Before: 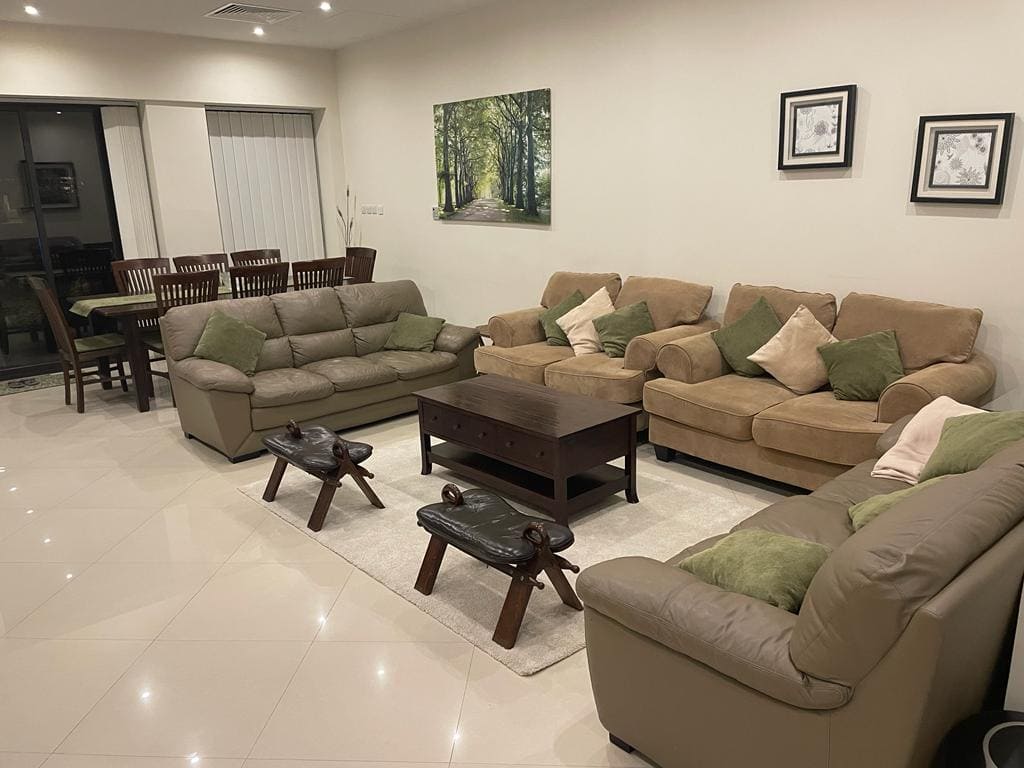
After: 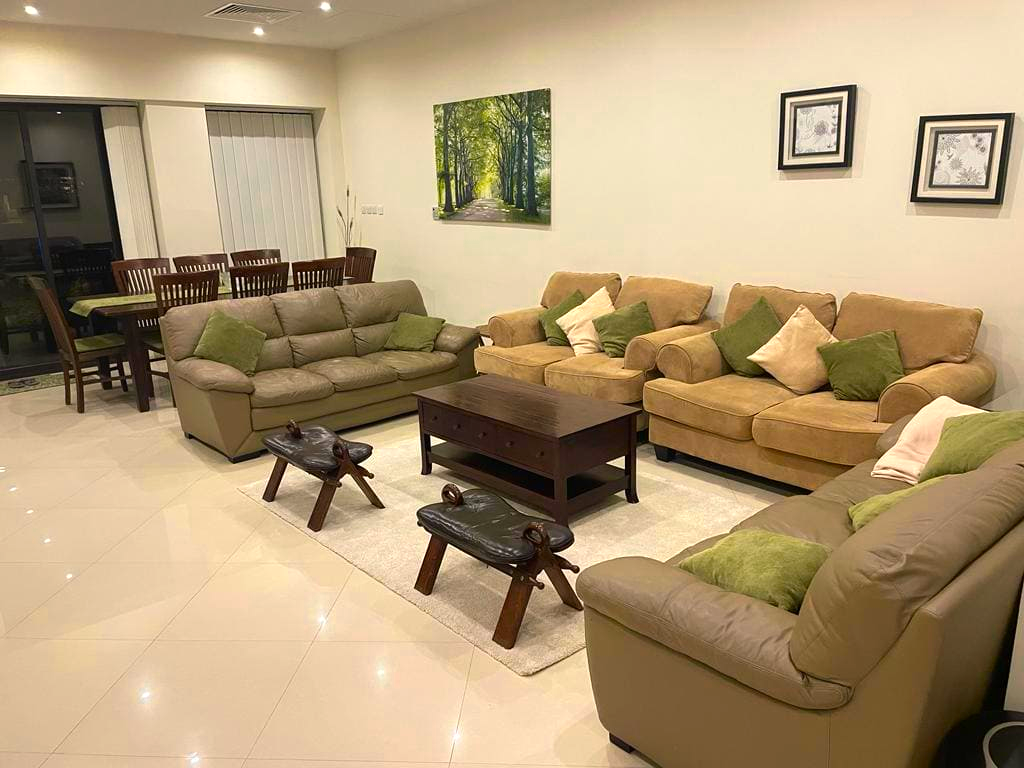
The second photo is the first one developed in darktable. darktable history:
contrast brightness saturation: saturation 0.517
color zones: curves: ch0 [(0.099, 0.624) (0.257, 0.596) (0.384, 0.376) (0.529, 0.492) (0.697, 0.564) (0.768, 0.532) (0.908, 0.644)]; ch1 [(0.112, 0.564) (0.254, 0.612) (0.432, 0.676) (0.592, 0.456) (0.743, 0.684) (0.888, 0.536)]; ch2 [(0.25, 0.5) (0.469, 0.36) (0.75, 0.5)]
